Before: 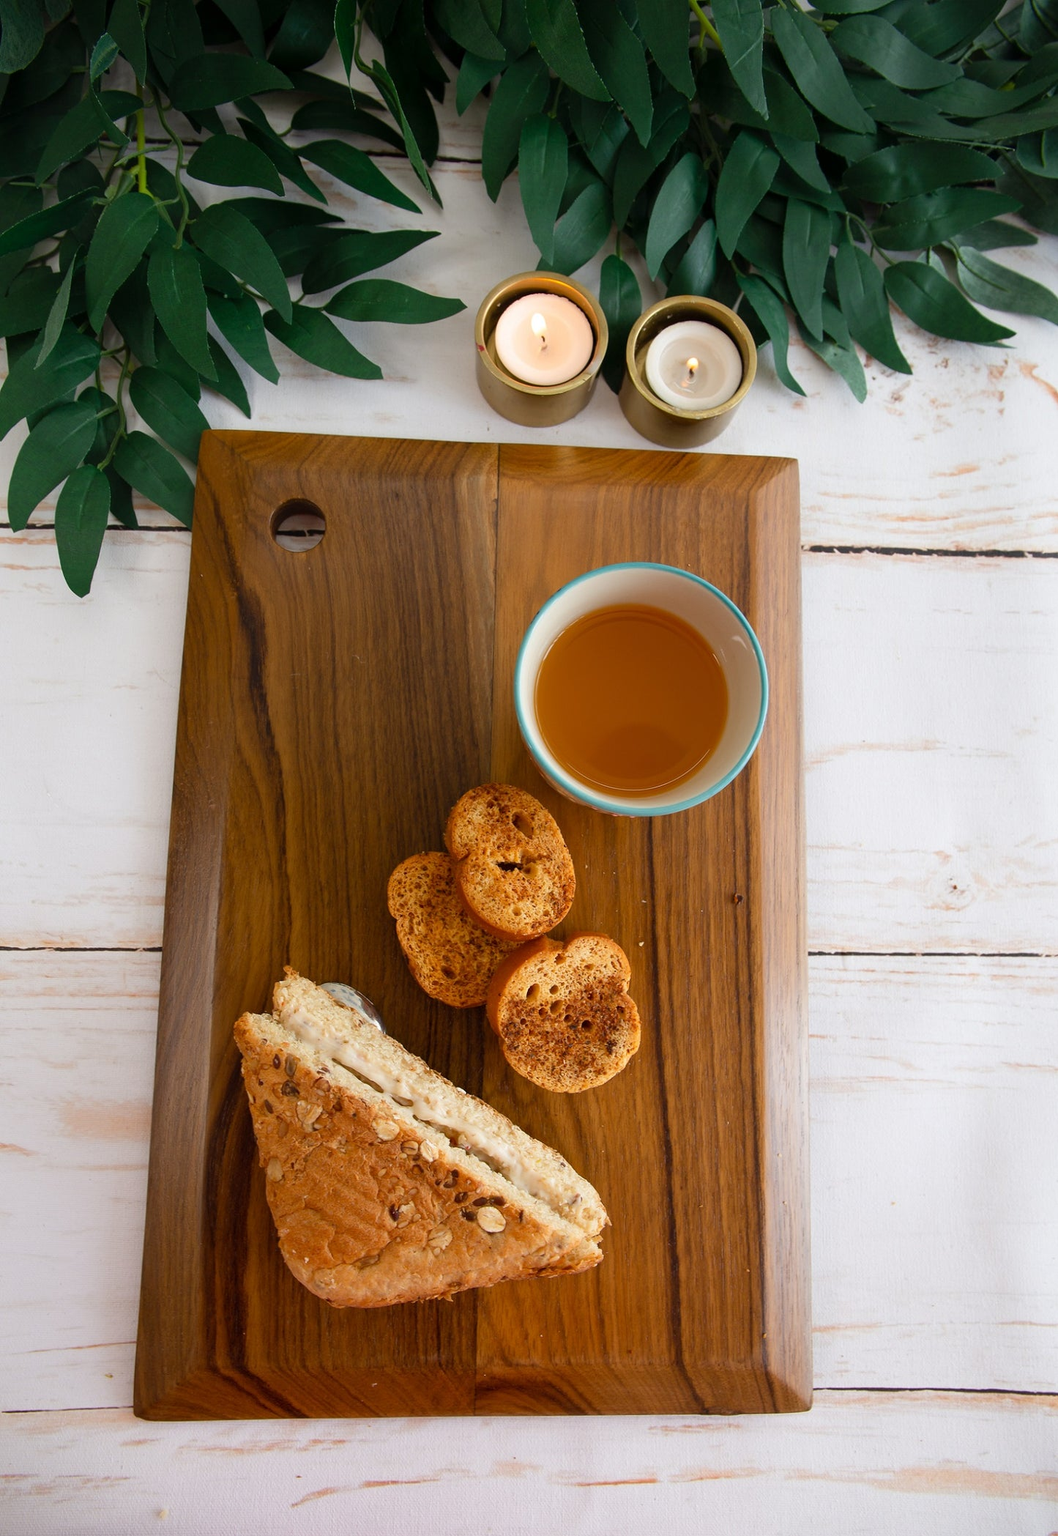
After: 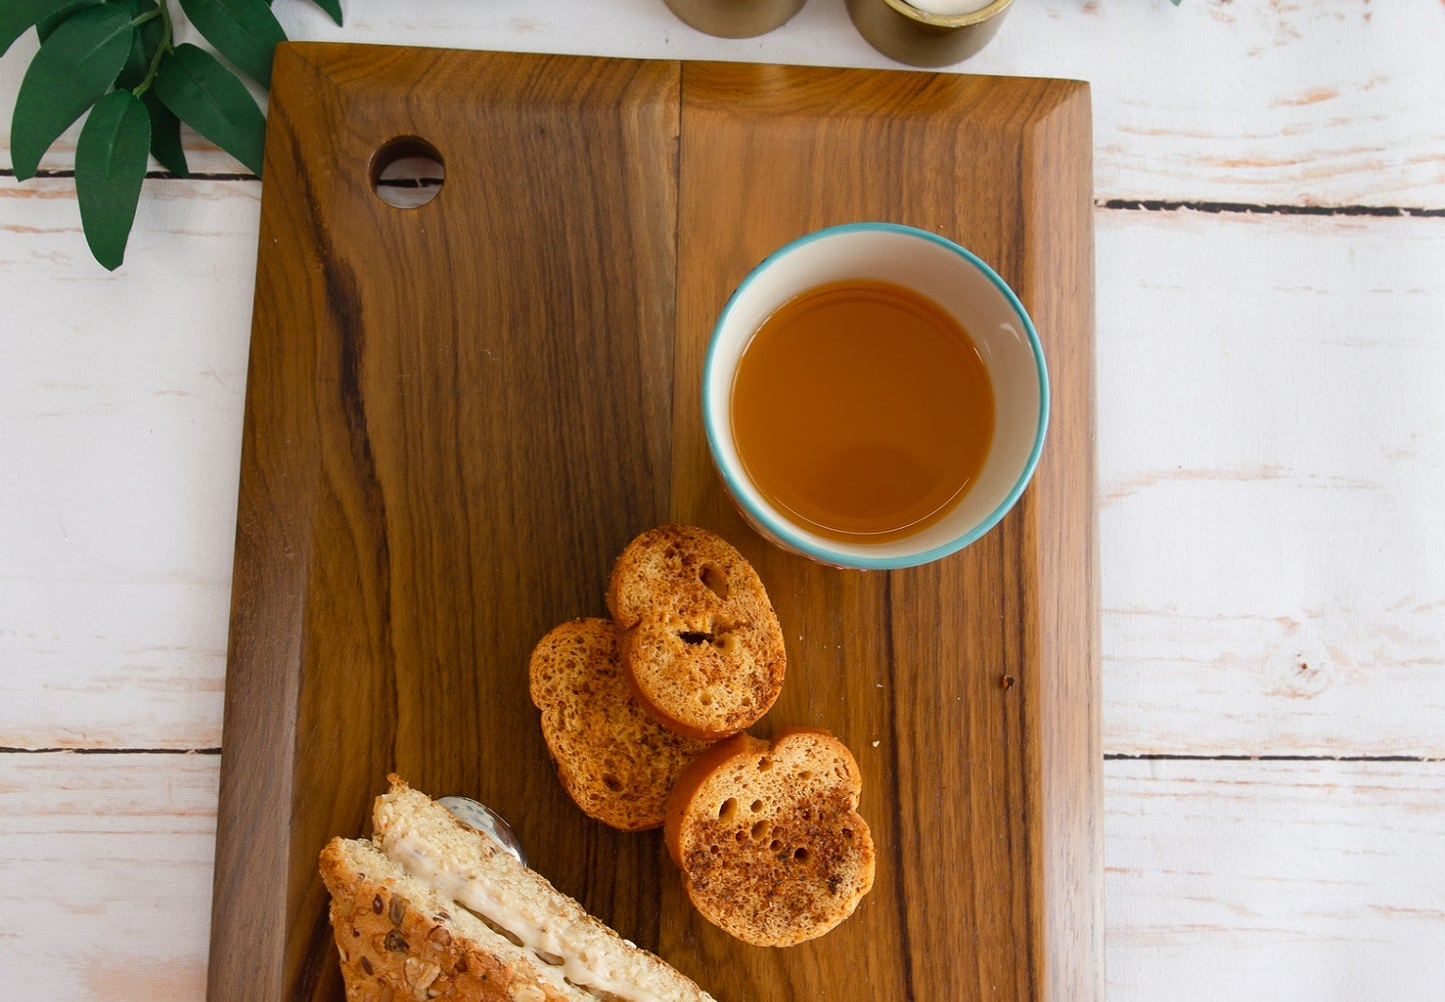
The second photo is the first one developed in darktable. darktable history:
crop and rotate: top 26.034%, bottom 26.162%
